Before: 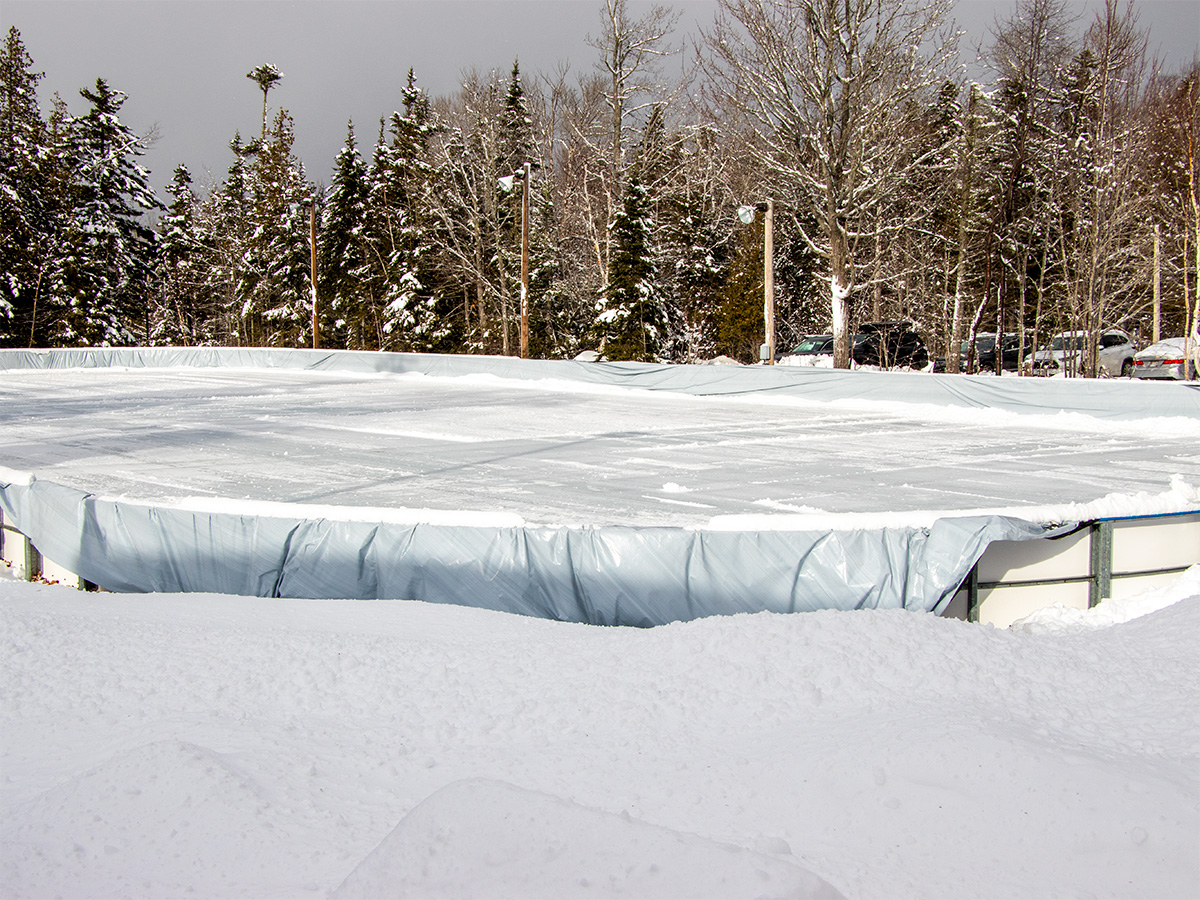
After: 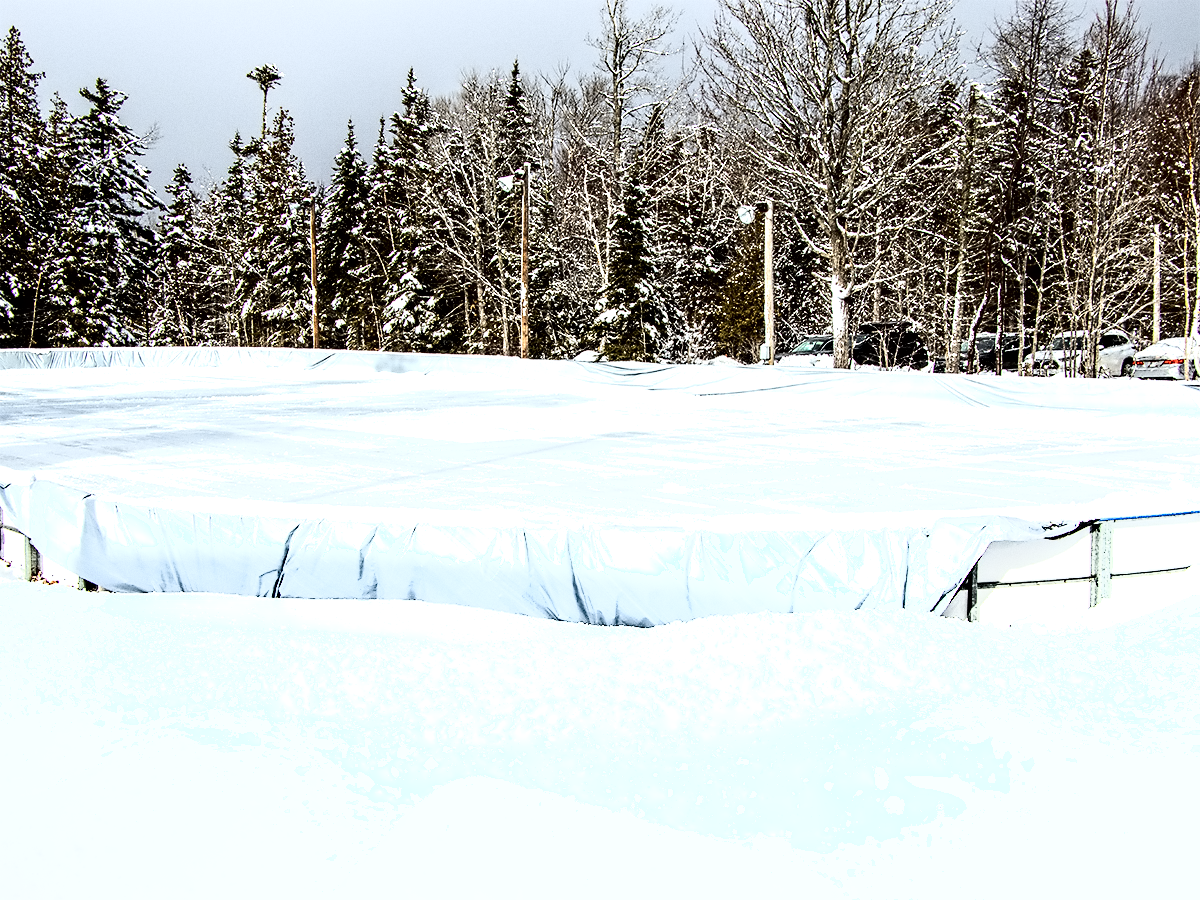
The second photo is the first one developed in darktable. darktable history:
grain: on, module defaults
contrast brightness saturation: contrast 0.14
contrast equalizer: octaves 7, y [[0.5, 0.542, 0.583, 0.625, 0.667, 0.708], [0.5 ×6], [0.5 ×6], [0, 0.033, 0.067, 0.1, 0.133, 0.167], [0, 0.05, 0.1, 0.15, 0.2, 0.25]]
white balance: red 0.925, blue 1.046
tone equalizer: -8 EV -0.75 EV, -7 EV -0.7 EV, -6 EV -0.6 EV, -5 EV -0.4 EV, -3 EV 0.4 EV, -2 EV 0.6 EV, -1 EV 0.7 EV, +0 EV 0.75 EV, edges refinement/feathering 500, mask exposure compensation -1.57 EV, preserve details no
shadows and highlights: shadows -40.15, highlights 62.88, soften with gaussian
